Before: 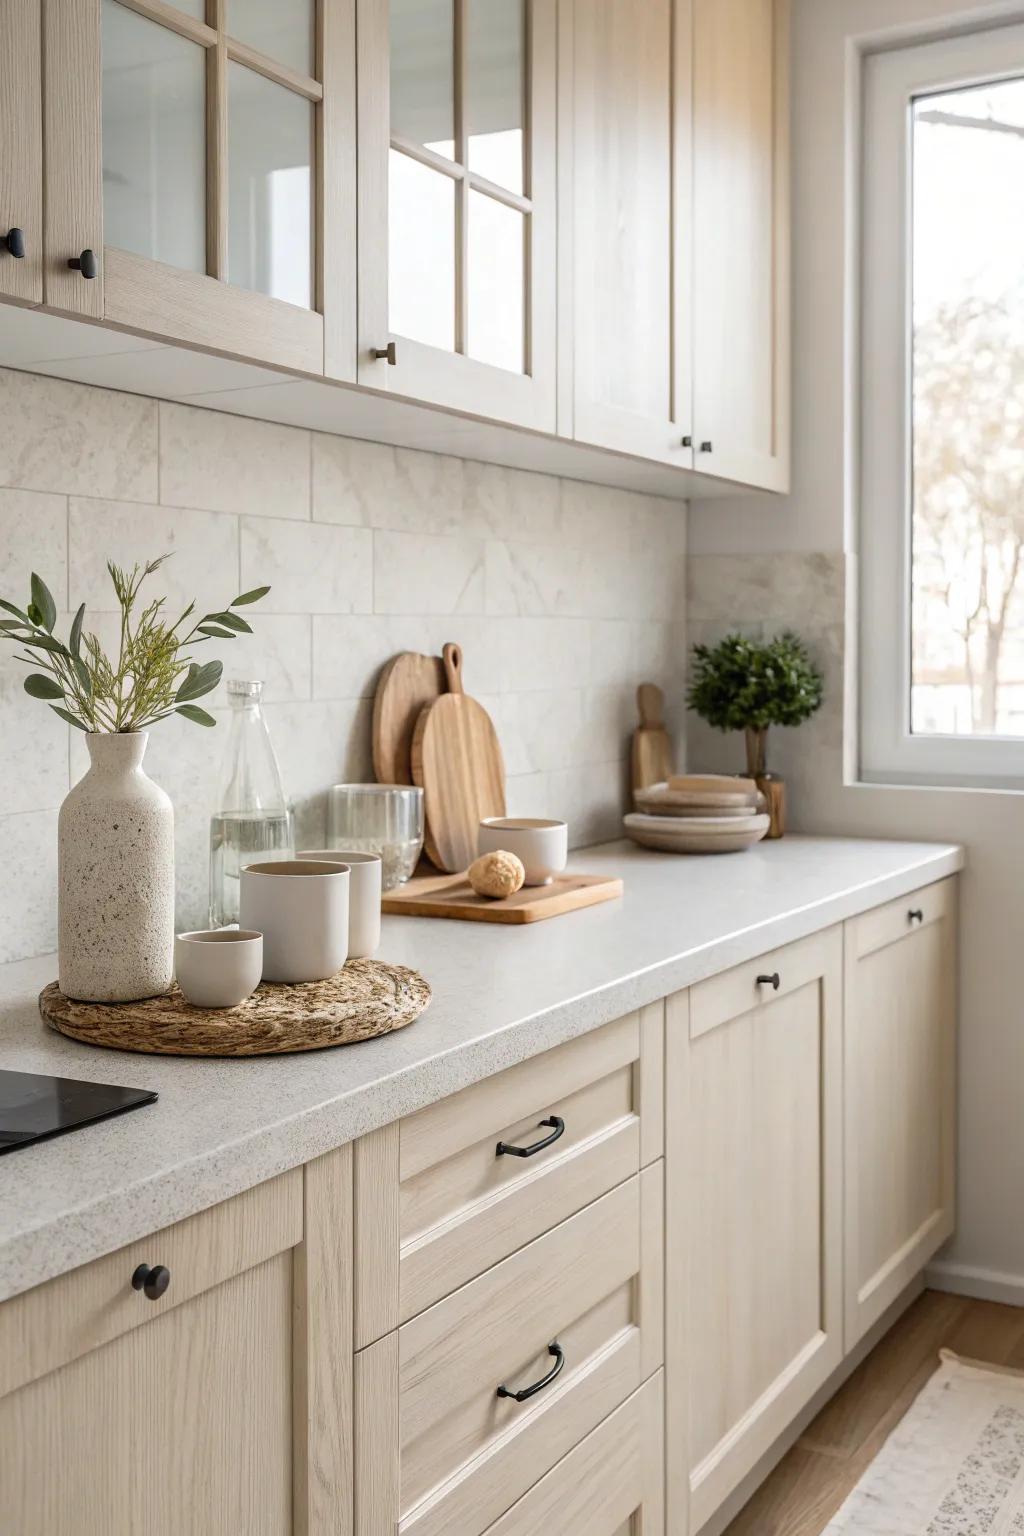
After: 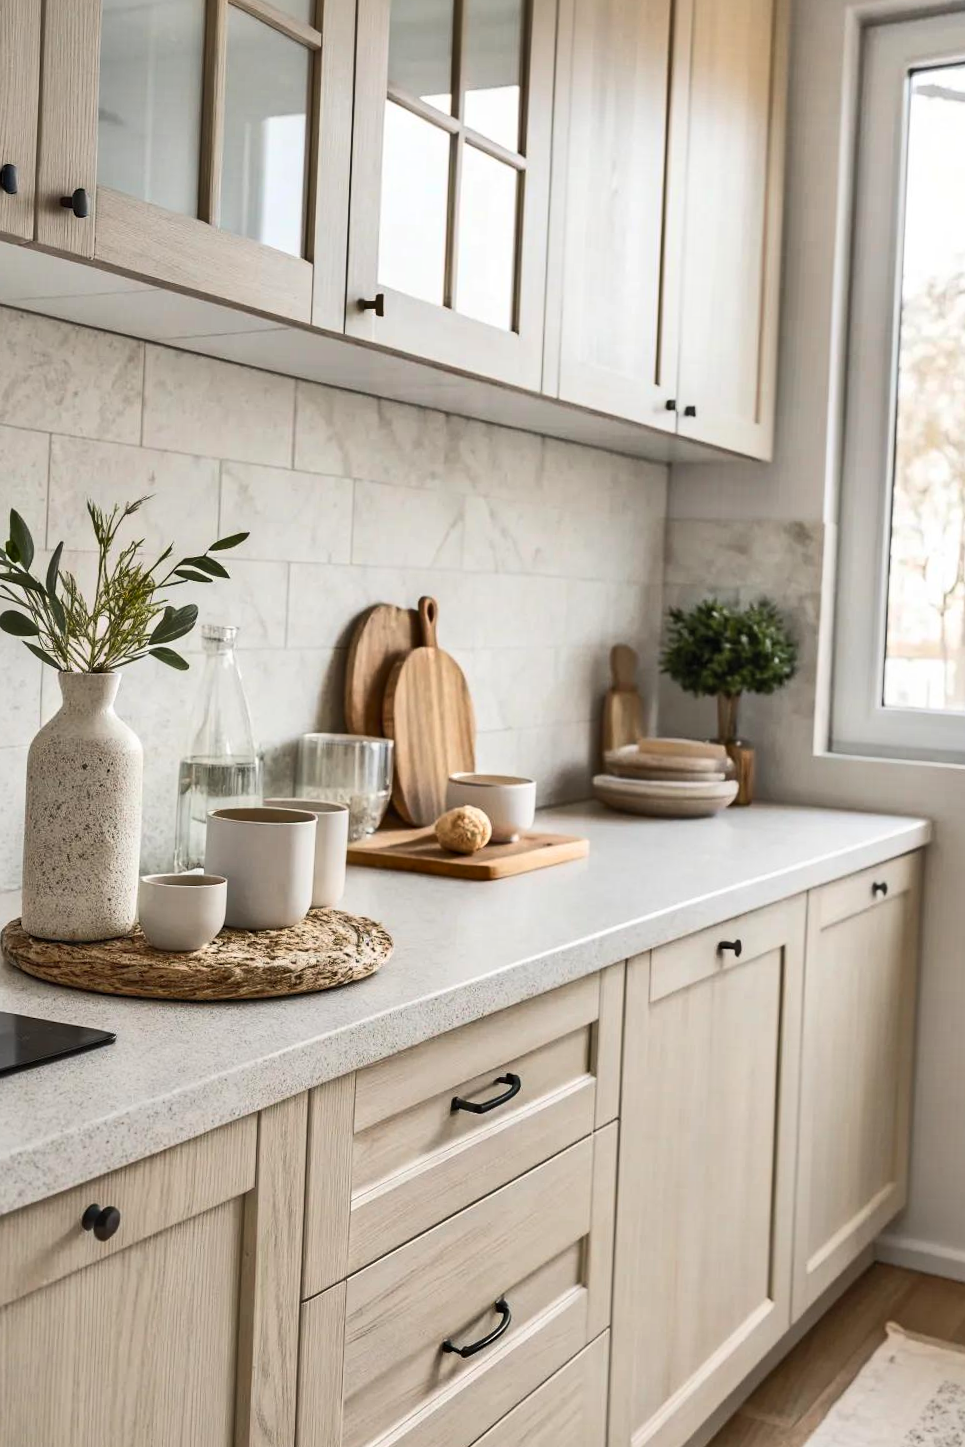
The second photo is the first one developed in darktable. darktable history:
shadows and highlights: shadows 74.75, highlights -61.12, soften with gaussian
contrast brightness saturation: contrast 0.197, brightness 0.169, saturation 0.227
color zones: curves: ch0 [(0, 0.5) (0.143, 0.5) (0.286, 0.5) (0.429, 0.504) (0.571, 0.5) (0.714, 0.509) (0.857, 0.5) (1, 0.5)]; ch1 [(0, 0.425) (0.143, 0.425) (0.286, 0.375) (0.429, 0.405) (0.571, 0.5) (0.714, 0.47) (0.857, 0.425) (1, 0.435)]; ch2 [(0, 0.5) (0.143, 0.5) (0.286, 0.5) (0.429, 0.517) (0.571, 0.5) (0.714, 0.51) (0.857, 0.5) (1, 0.5)]
crop and rotate: angle -2.36°
